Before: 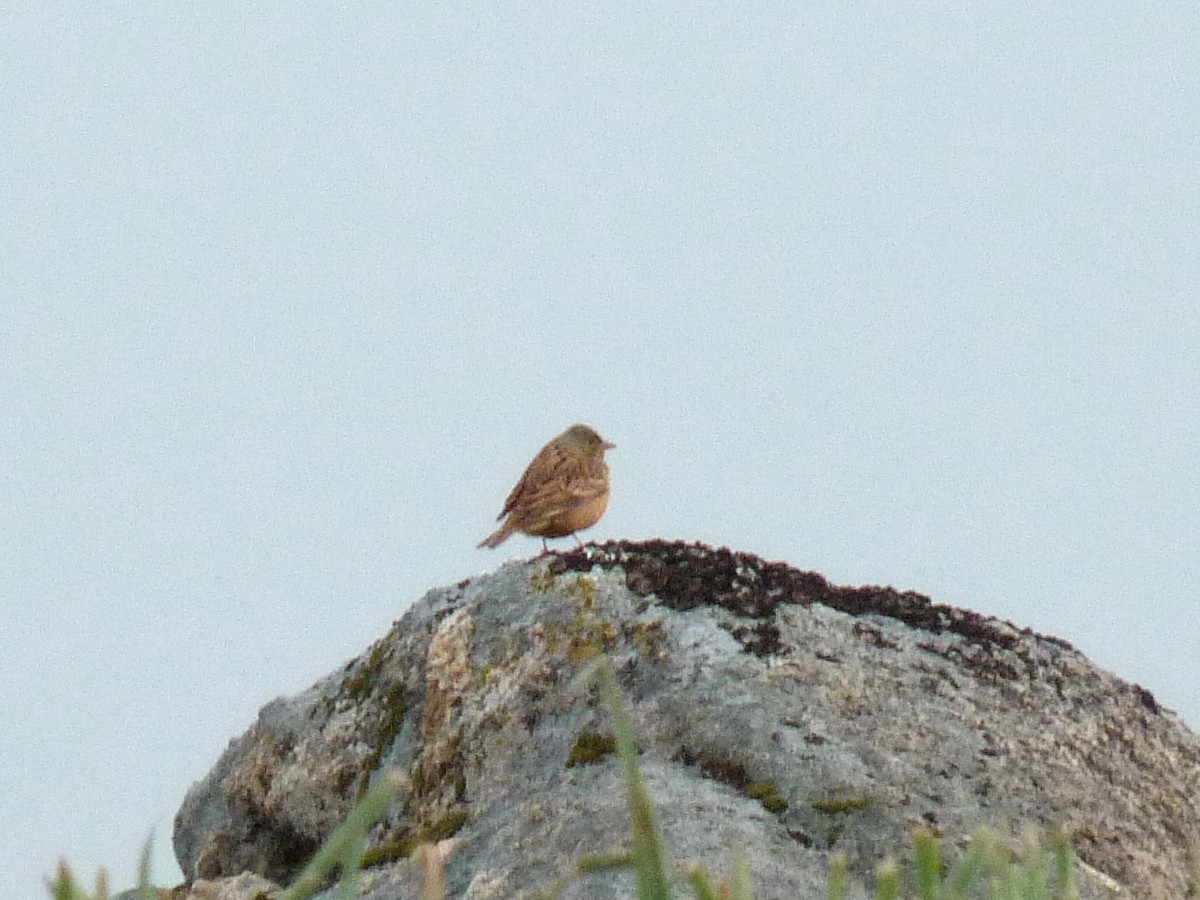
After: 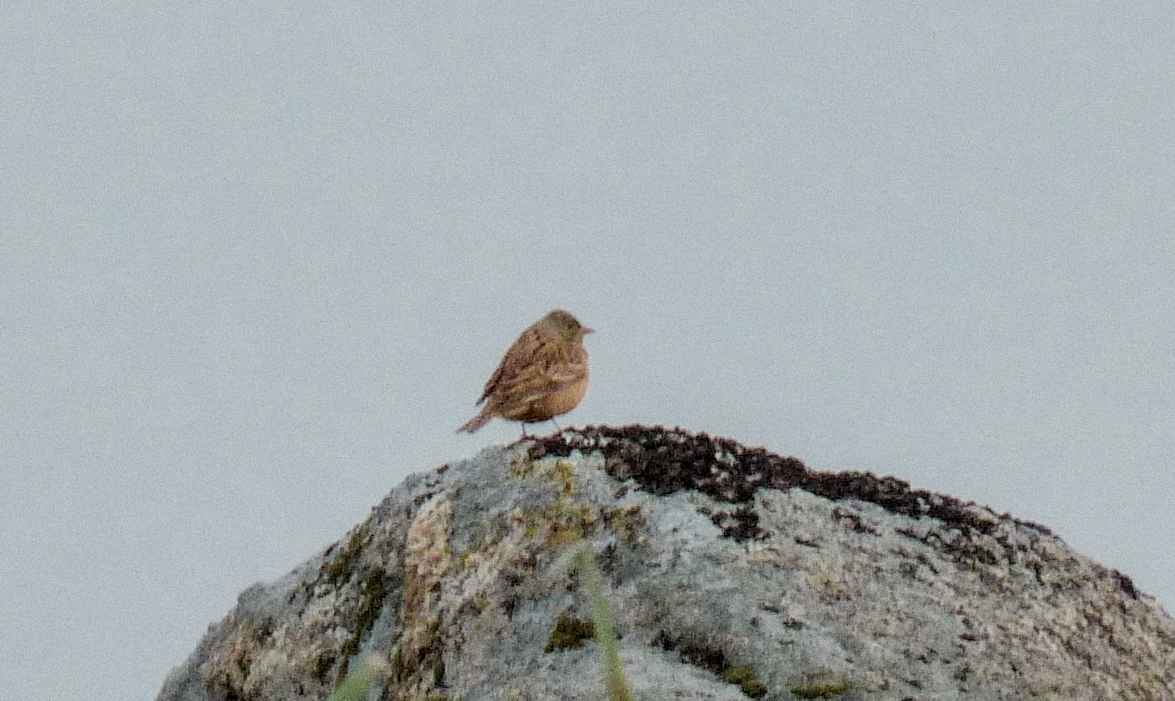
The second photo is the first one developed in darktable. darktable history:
crop and rotate: left 1.814%, top 12.818%, right 0.25%, bottom 9.225%
exposure: compensate highlight preservation false
local contrast: on, module defaults
grain: on, module defaults
filmic rgb: black relative exposure -6.98 EV, white relative exposure 5.63 EV, hardness 2.86
